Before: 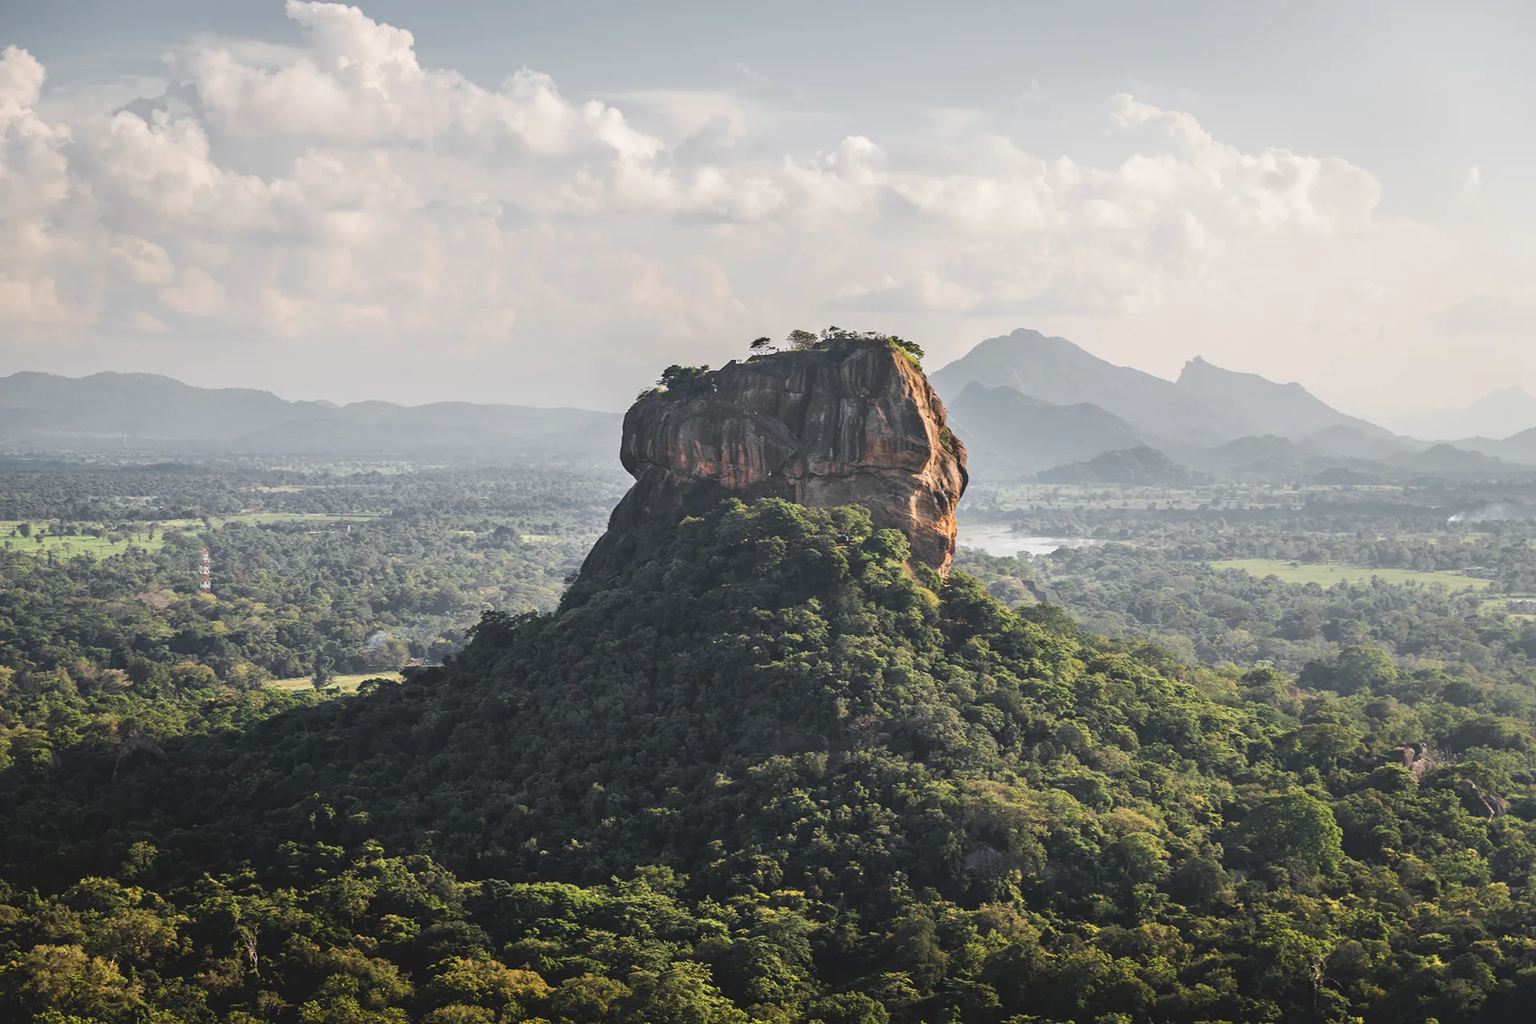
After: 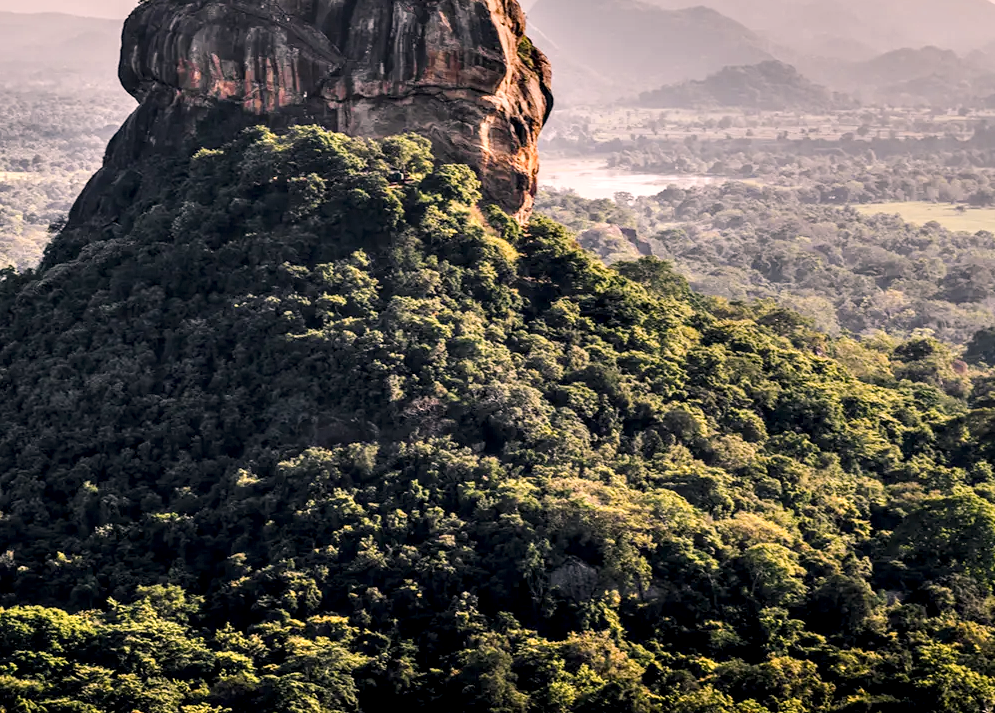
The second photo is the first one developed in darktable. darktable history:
color balance rgb: highlights gain › chroma 4.408%, highlights gain › hue 31.89°, global offset › chroma 0.055%, global offset › hue 253.91°, perceptual saturation grading › global saturation 20%, perceptual saturation grading › highlights -13.999%, perceptual saturation grading › shadows 49.929%, perceptual brilliance grading › highlights 13.715%, perceptual brilliance grading › mid-tones 8.177%, perceptual brilliance grading › shadows -17.39%
filmic rgb: black relative exposure -7.48 EV, white relative exposure 4.84 EV, hardness 3.4
local contrast: highlights 80%, shadows 57%, detail 174%, midtone range 0.603
crop: left 34.266%, top 38.9%, right 13.888%, bottom 5.368%
